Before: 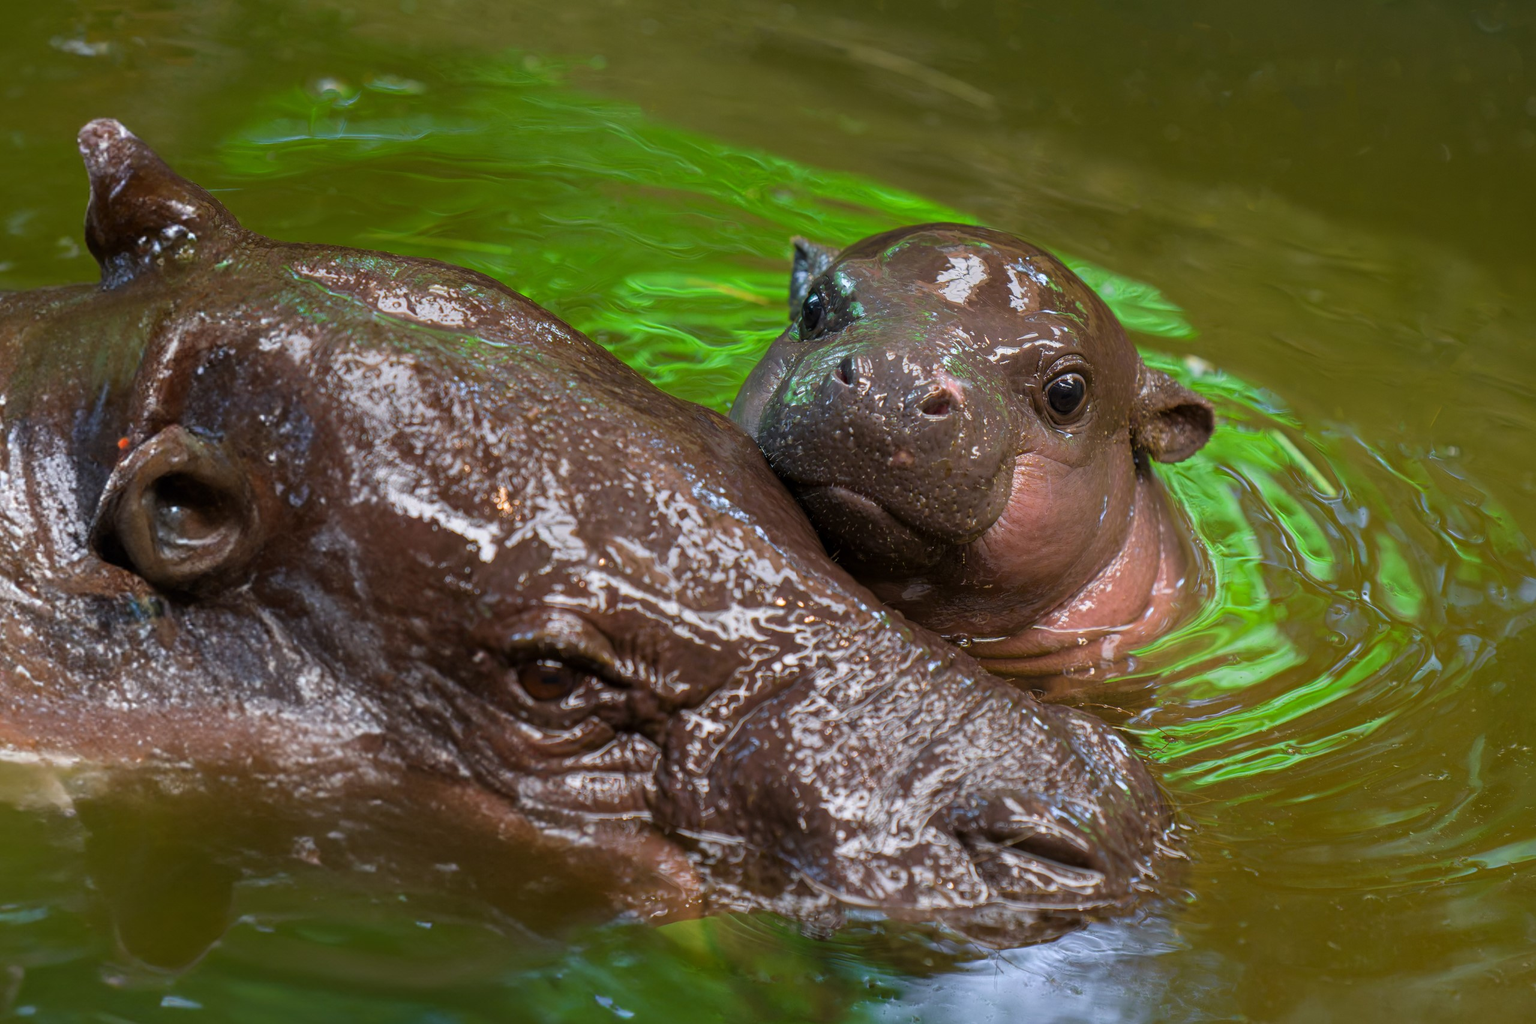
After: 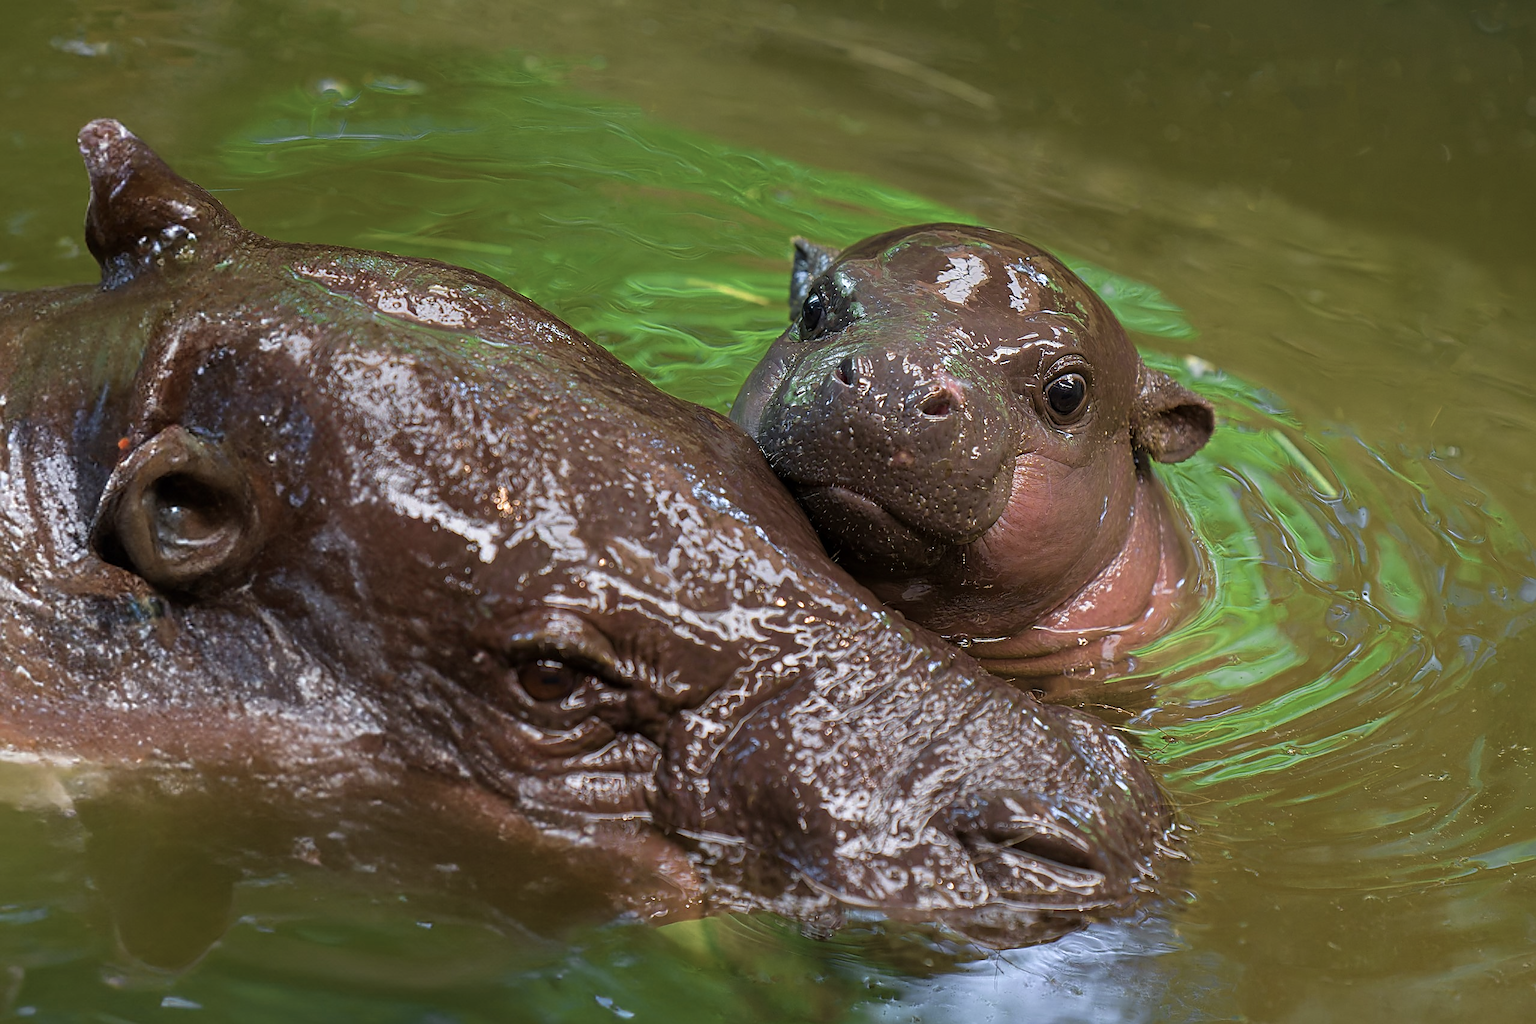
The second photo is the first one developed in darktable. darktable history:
sharpen: radius 1.379, amount 1.265, threshold 0.601
color zones: curves: ch0 [(0.004, 0.305) (0.261, 0.623) (0.389, 0.399) (0.708, 0.571) (0.947, 0.34)]; ch1 [(0.025, 0.645) (0.229, 0.584) (0.326, 0.551) (0.484, 0.262) (0.757, 0.643)]
color correction: highlights b* -0.035, saturation 0.593
velvia: on, module defaults
